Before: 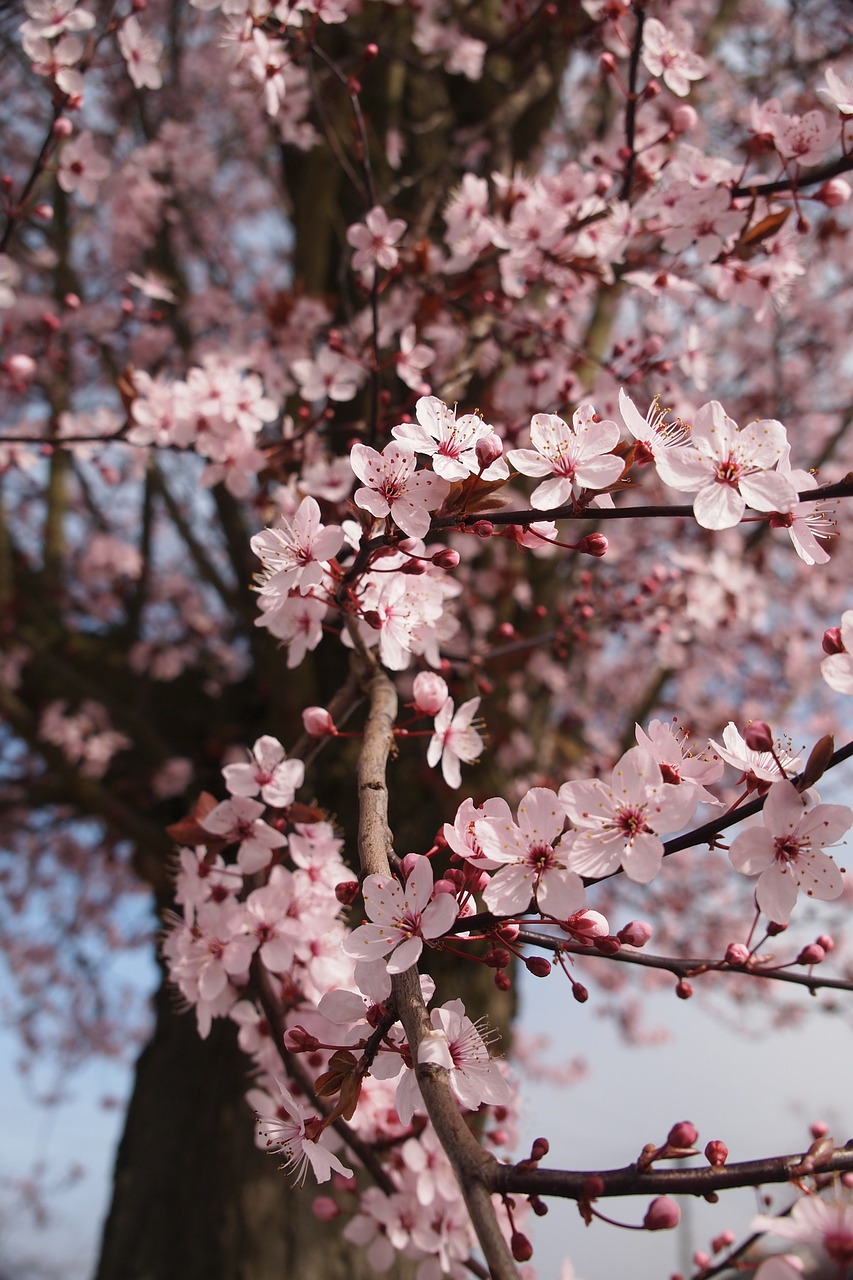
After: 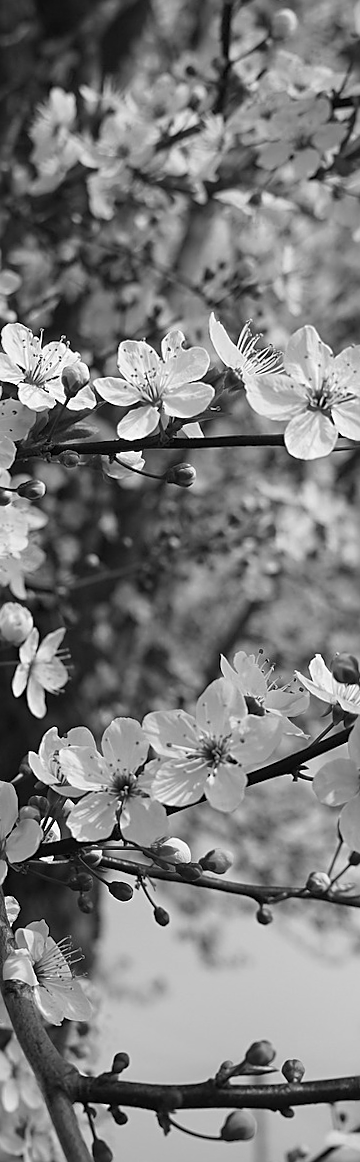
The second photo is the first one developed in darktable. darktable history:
sharpen: on, module defaults
monochrome: a 32, b 64, size 2.3
rotate and perspective: rotation 0.074°, lens shift (vertical) 0.096, lens shift (horizontal) -0.041, crop left 0.043, crop right 0.952, crop top 0.024, crop bottom 0.979
crop: left 47.628%, top 6.643%, right 7.874%
